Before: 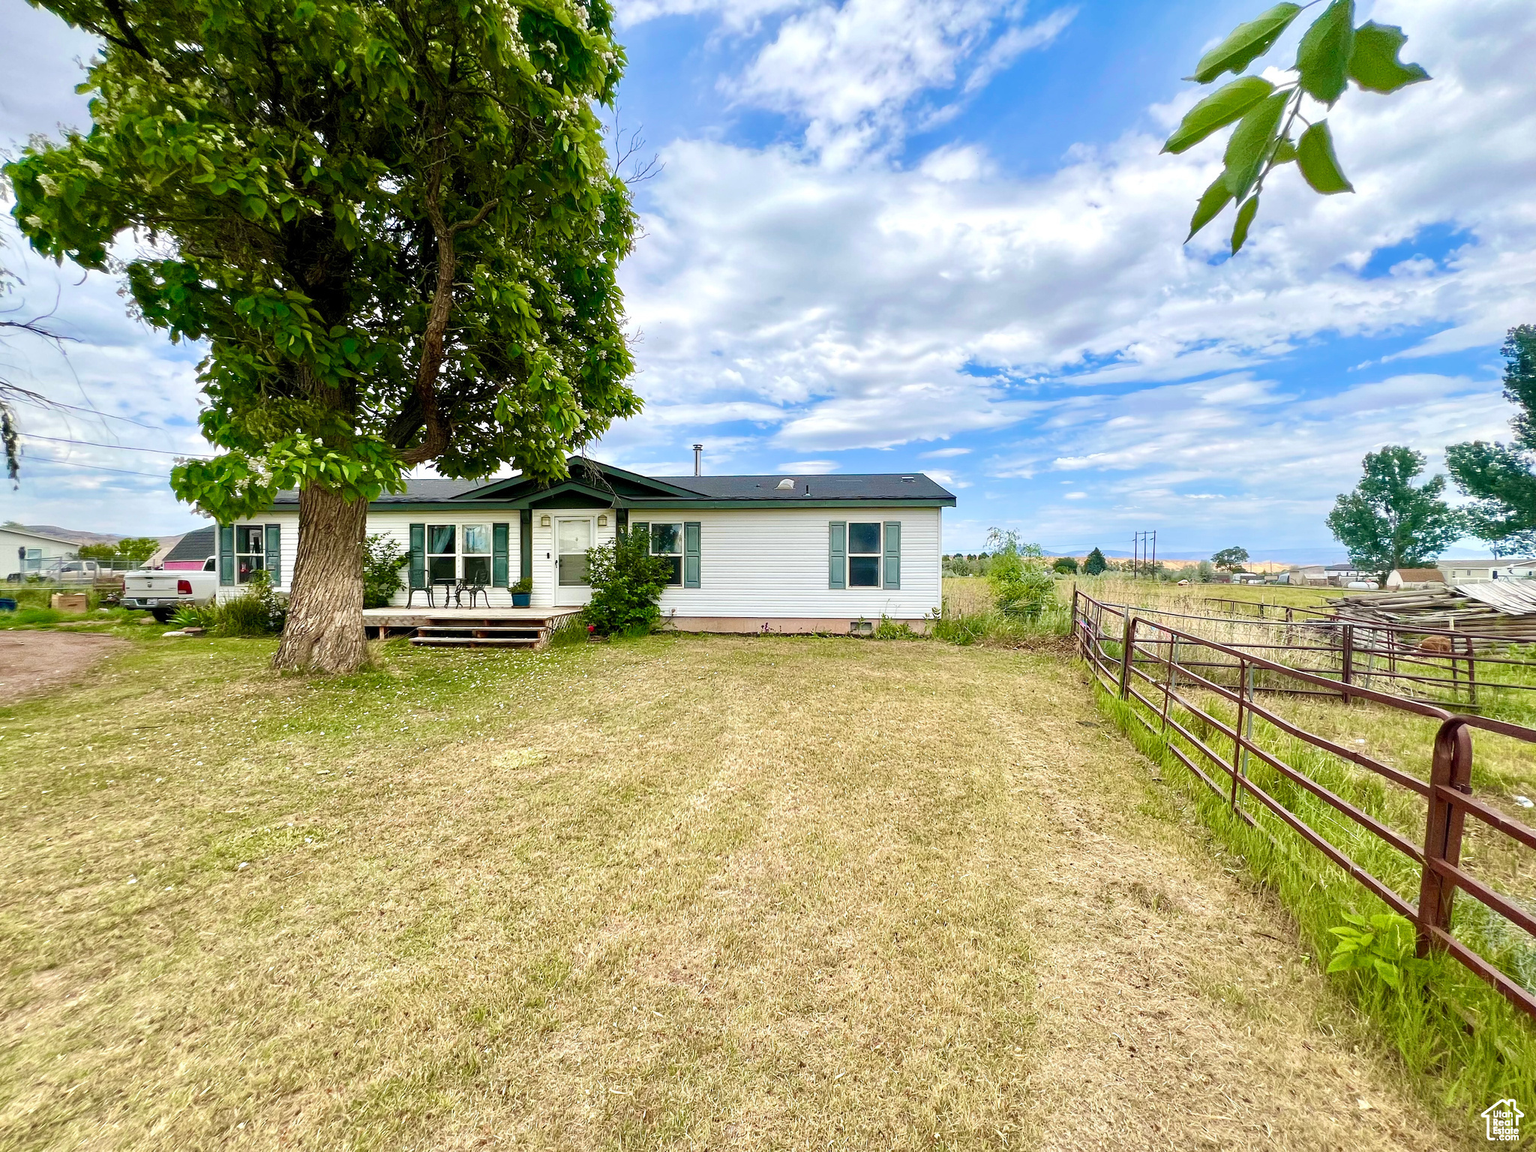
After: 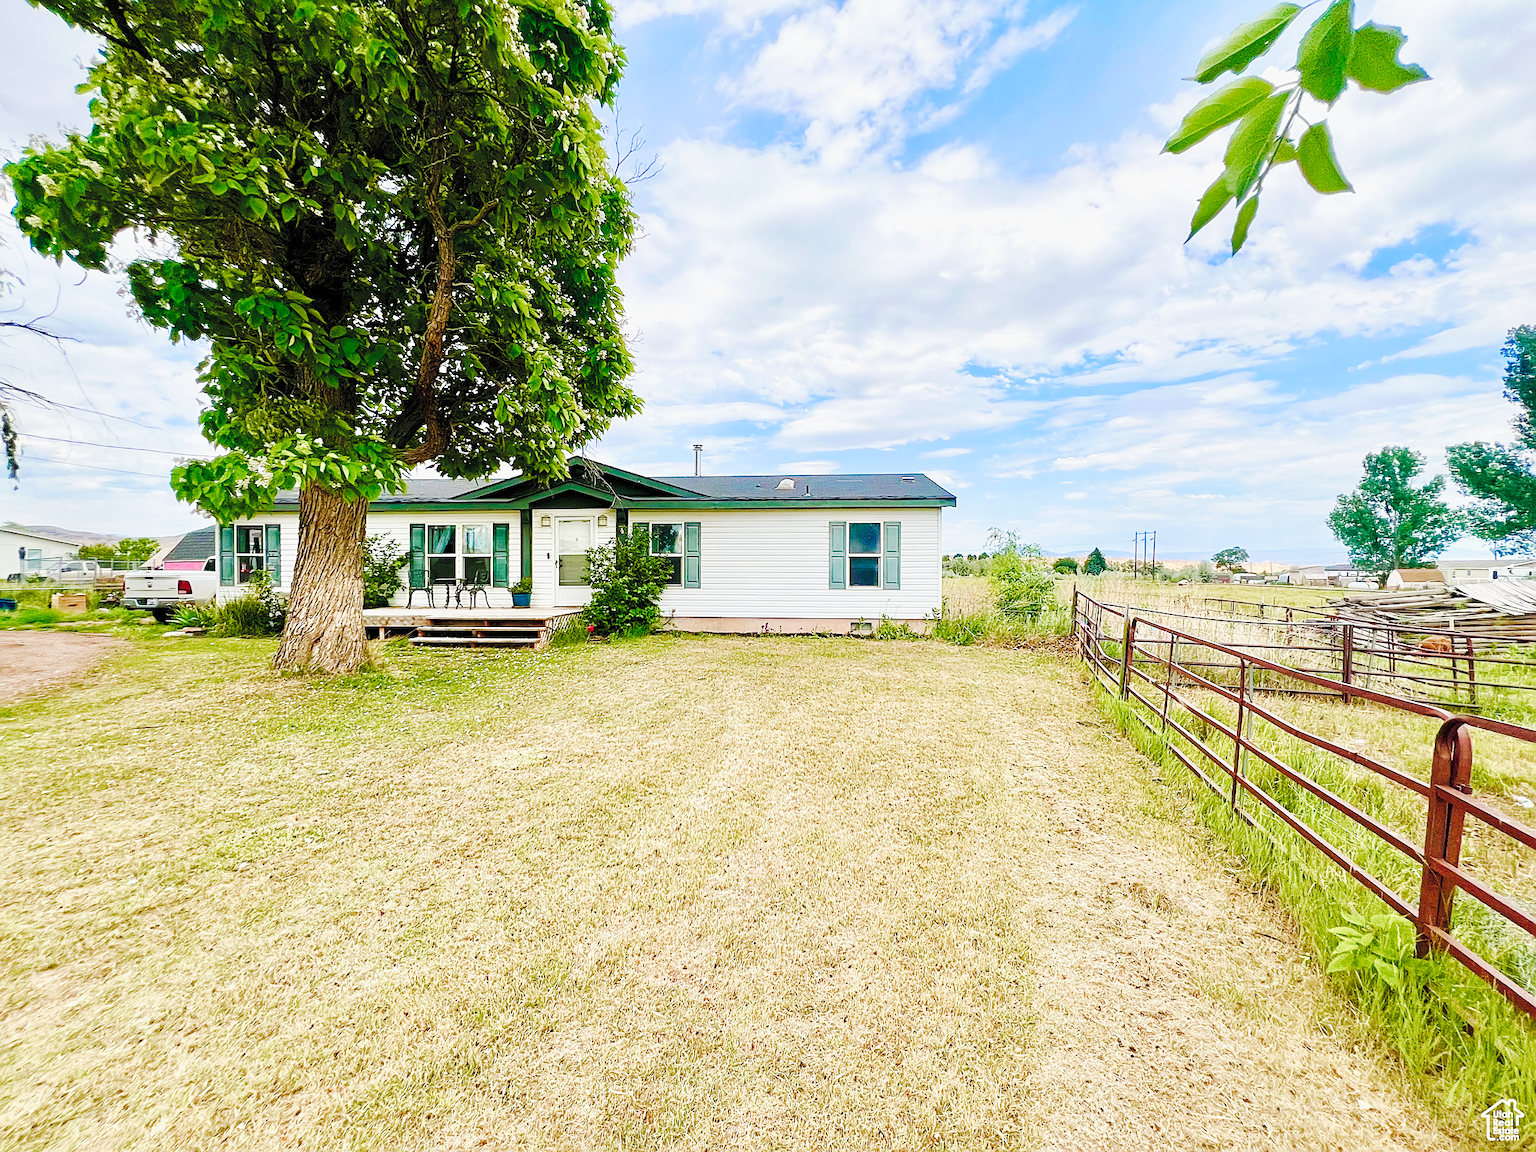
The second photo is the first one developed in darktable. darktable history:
color balance rgb: shadows lift › chroma 1%, shadows lift › hue 113°, highlights gain › chroma 0.2%, highlights gain › hue 333°, perceptual saturation grading › global saturation 20%, perceptual saturation grading › highlights -50%, perceptual saturation grading › shadows 25%, contrast -10%
contrast brightness saturation: brightness 0.15
base curve: curves: ch0 [(0, 0) (0.036, 0.025) (0.121, 0.166) (0.206, 0.329) (0.605, 0.79) (1, 1)], preserve colors none
sharpen: on, module defaults
